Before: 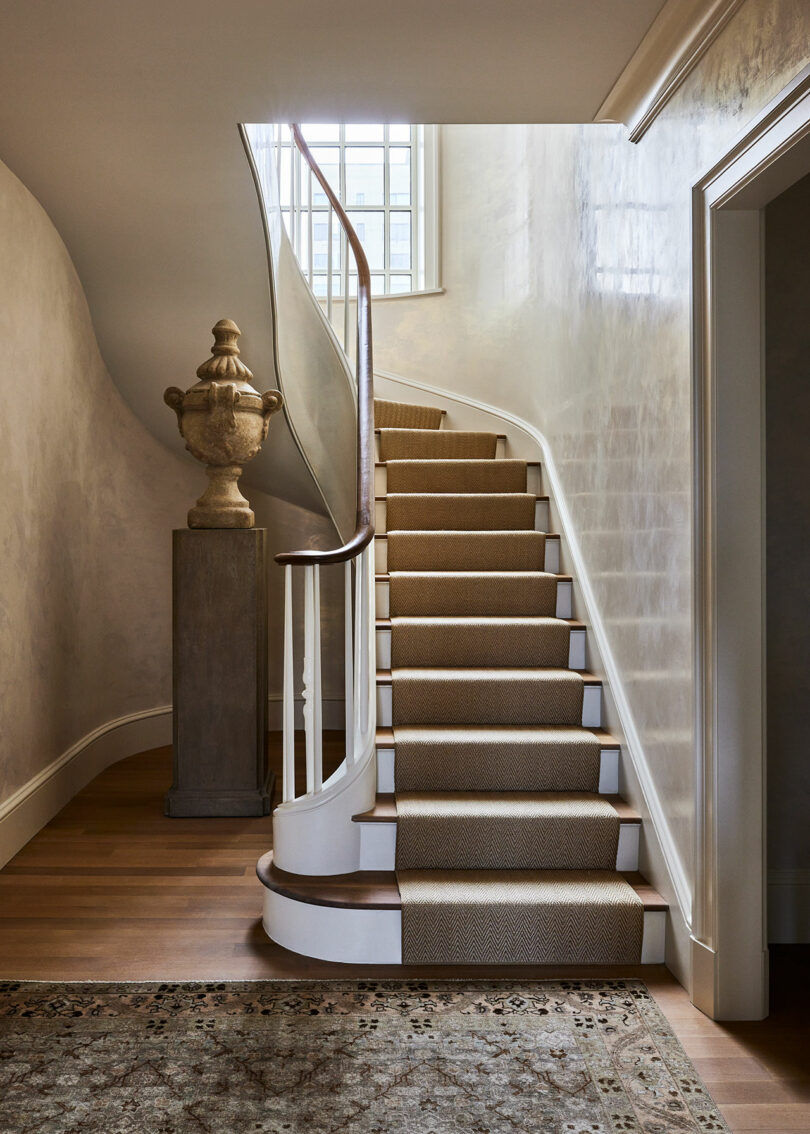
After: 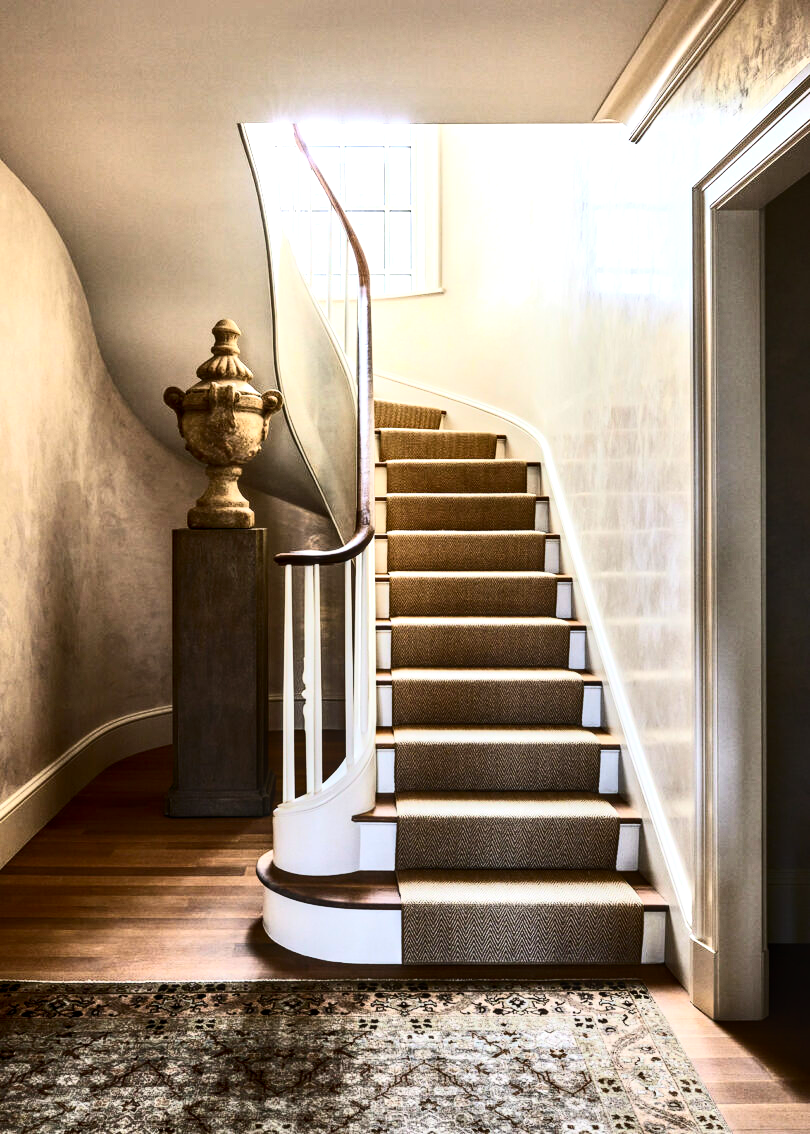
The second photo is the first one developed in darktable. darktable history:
tone equalizer: -8 EV -0.748 EV, -7 EV -0.732 EV, -6 EV -0.63 EV, -5 EV -0.416 EV, -3 EV 0.393 EV, -2 EV 0.6 EV, -1 EV 0.676 EV, +0 EV 0.764 EV, mask exposure compensation -0.513 EV
contrast brightness saturation: contrast 0.398, brightness 0.114, saturation 0.213
local contrast: detail 130%
